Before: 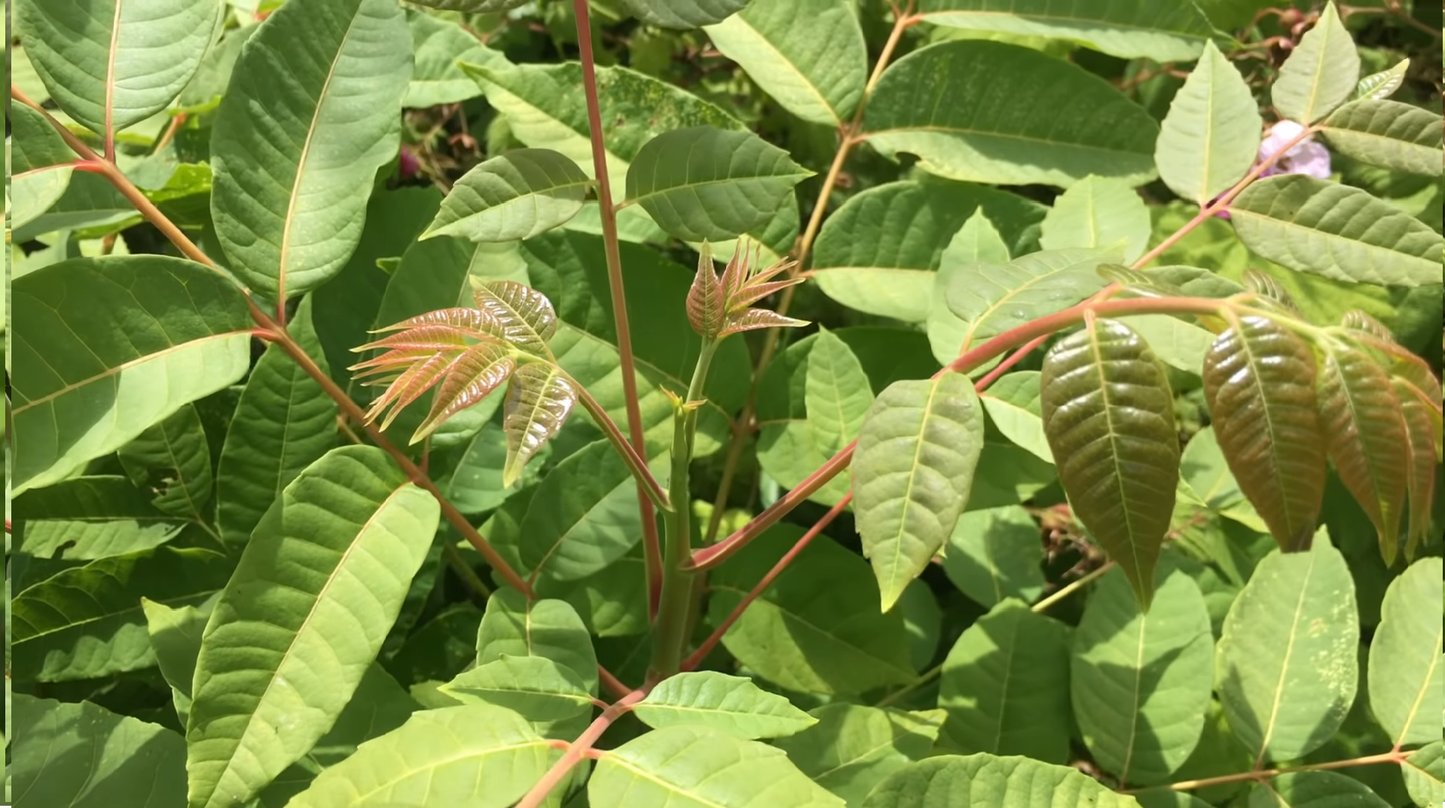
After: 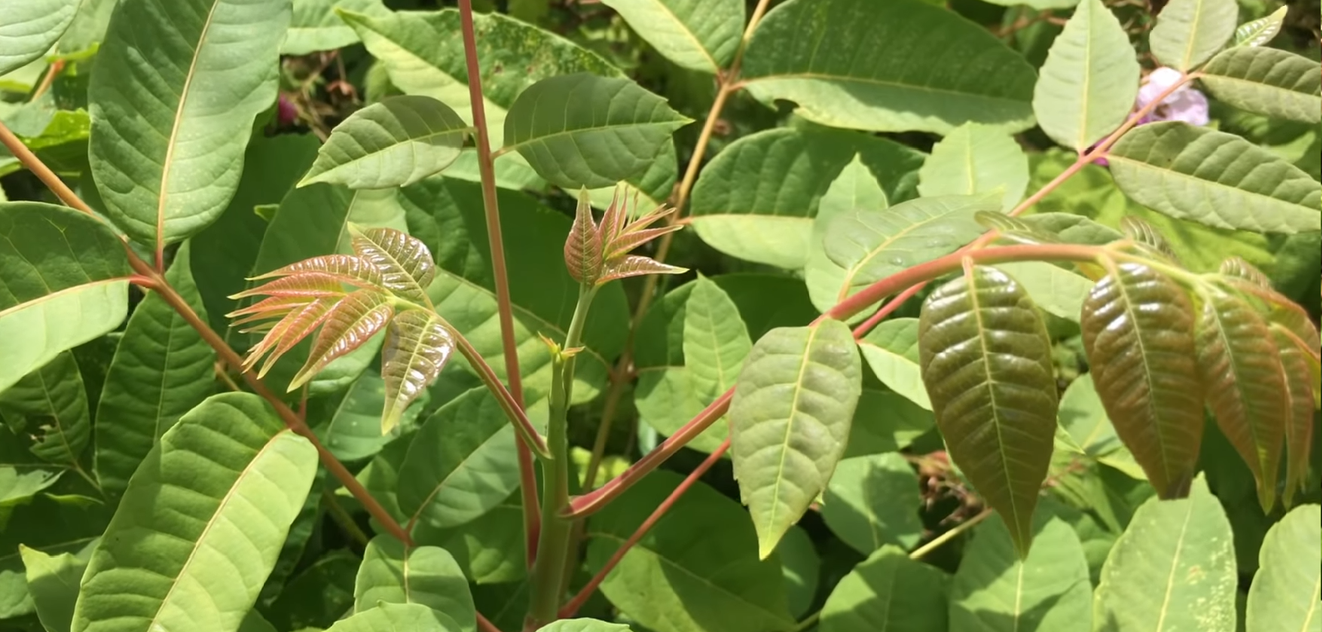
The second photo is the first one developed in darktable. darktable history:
crop: left 8.444%, top 6.568%, bottom 15.208%
